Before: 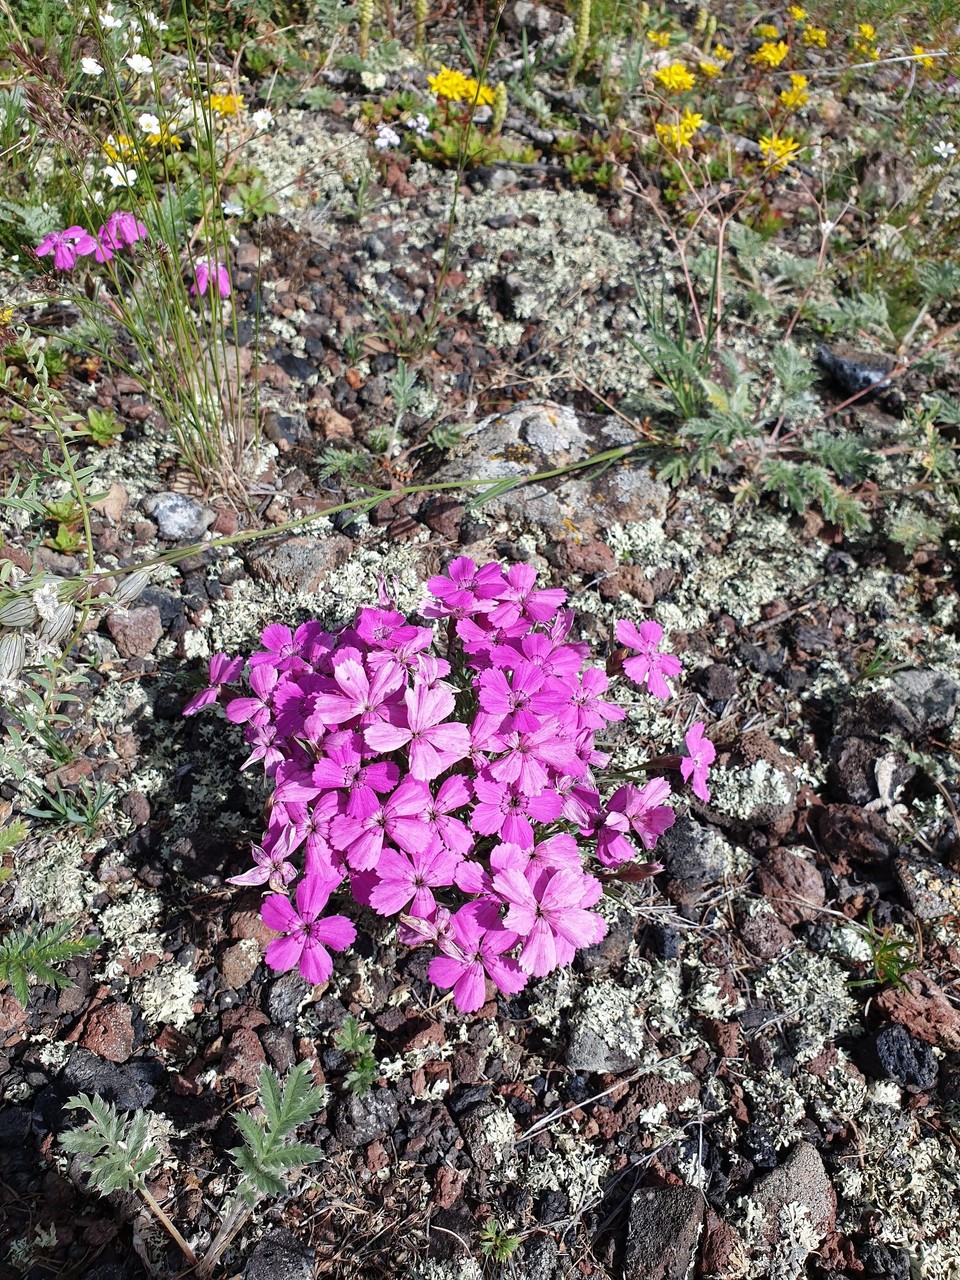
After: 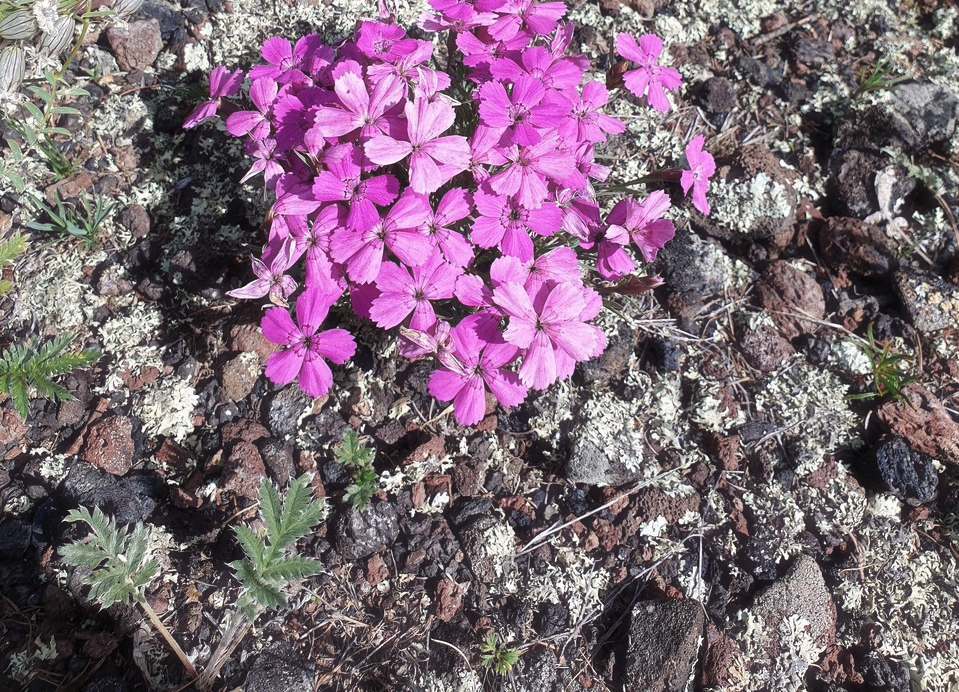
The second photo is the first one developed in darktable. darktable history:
color zones: curves: ch1 [(0, 0.469) (0.001, 0.469) (0.12, 0.446) (0.248, 0.469) (0.5, 0.5) (0.748, 0.5) (0.999, 0.469) (1, 0.469)]
crop and rotate: top 45.877%, right 0.091%
haze removal: strength -0.057, compatibility mode true
